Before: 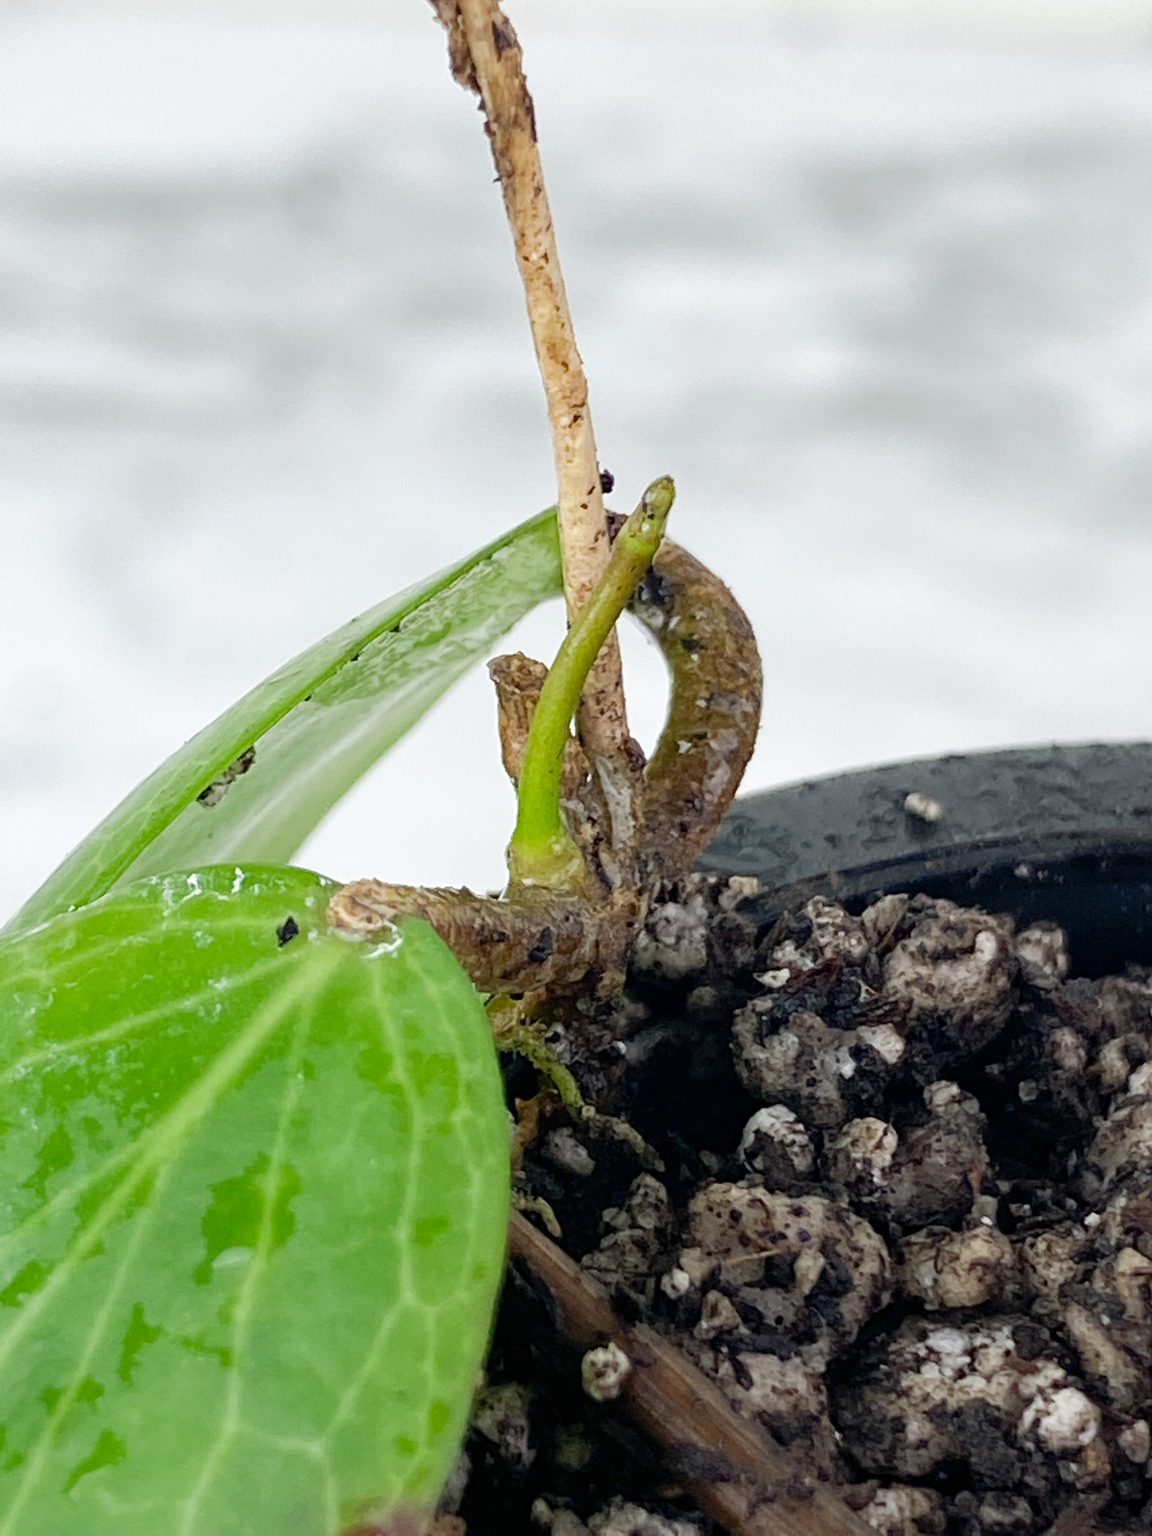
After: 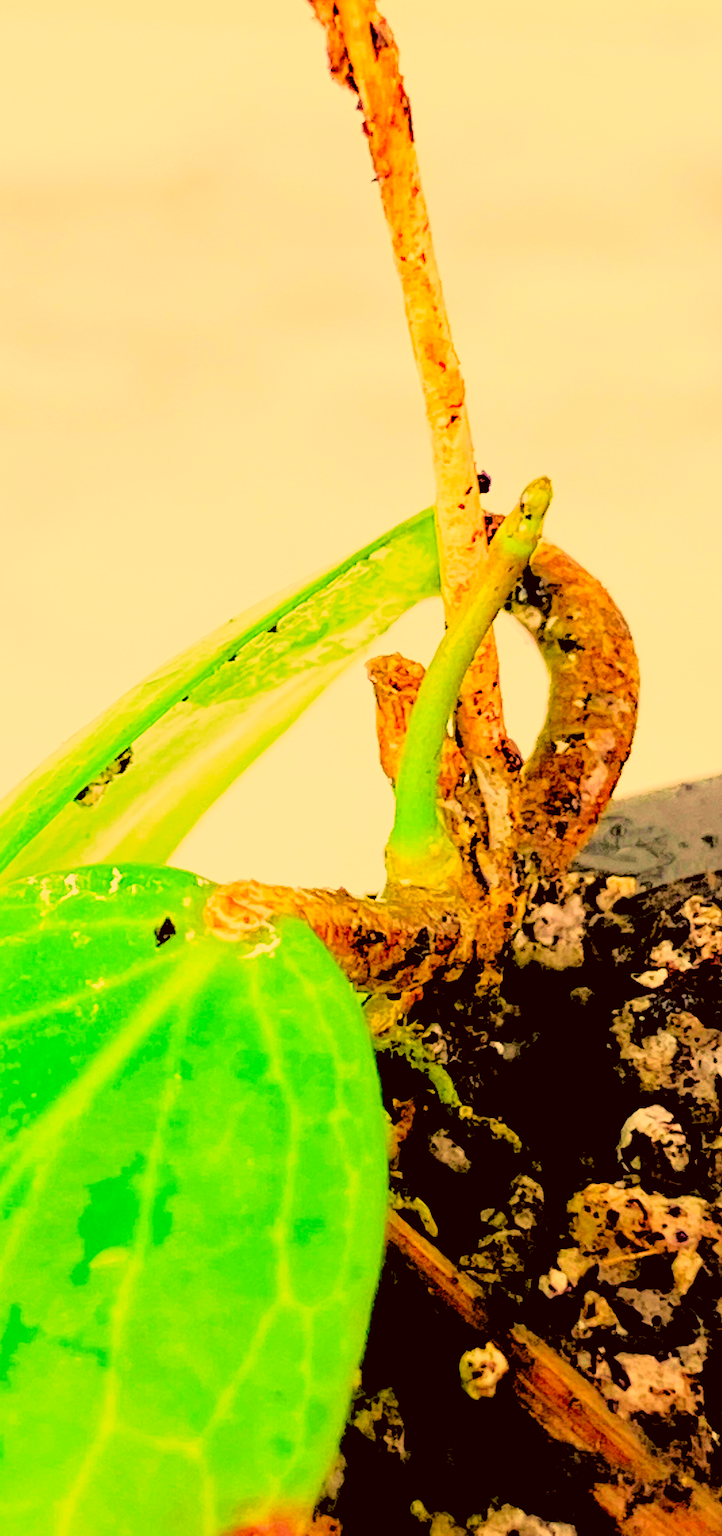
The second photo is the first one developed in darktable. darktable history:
exposure: black level correction 0, exposure 0.498 EV, compensate highlight preservation false
tone equalizer: on, module defaults
levels: levels [0.093, 0.434, 0.988]
color correction: highlights a* 11.17, highlights b* 29.86, shadows a* 2.6, shadows b* 17.43, saturation 1.75
crop: left 10.696%, right 26.538%
filmic rgb: black relative exposure -5.15 EV, white relative exposure 3.97 EV, hardness 2.87, contrast 1.297, highlights saturation mix -30.2%
tone curve: curves: ch0 [(0, 0) (0.126, 0.061) (0.362, 0.382) (0.498, 0.498) (0.706, 0.712) (1, 1)]; ch1 [(0, 0) (0.5, 0.505) (0.55, 0.578) (1, 1)]; ch2 [(0, 0) (0.44, 0.424) (0.489, 0.483) (0.537, 0.538) (1, 1)], color space Lab, independent channels, preserve colors none
